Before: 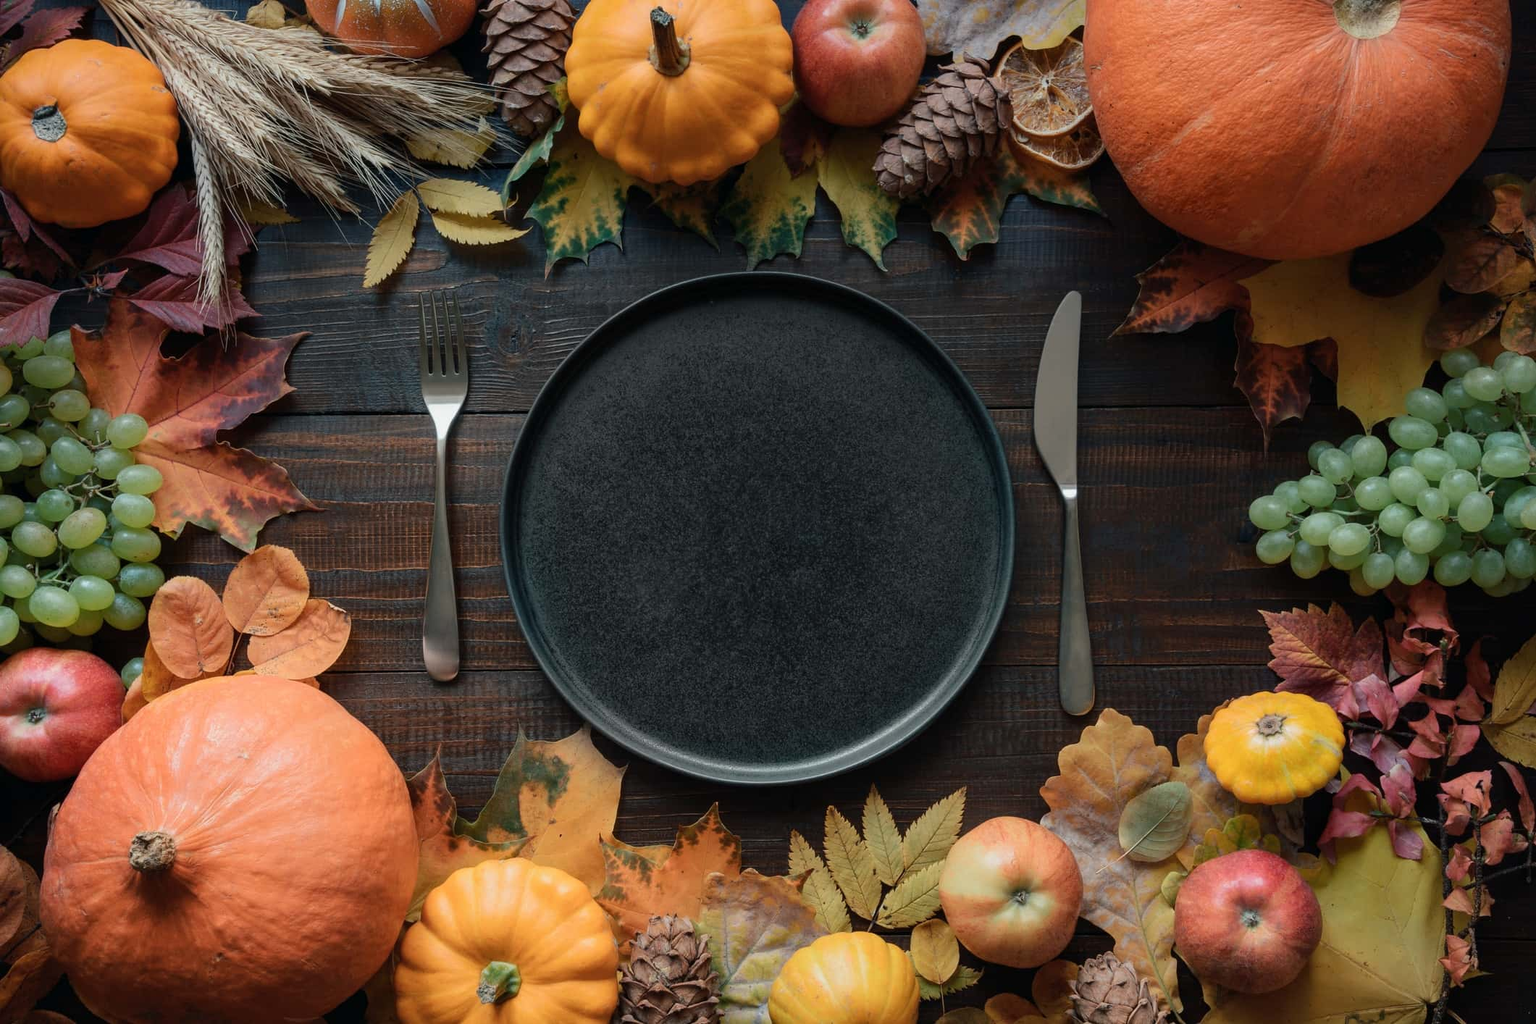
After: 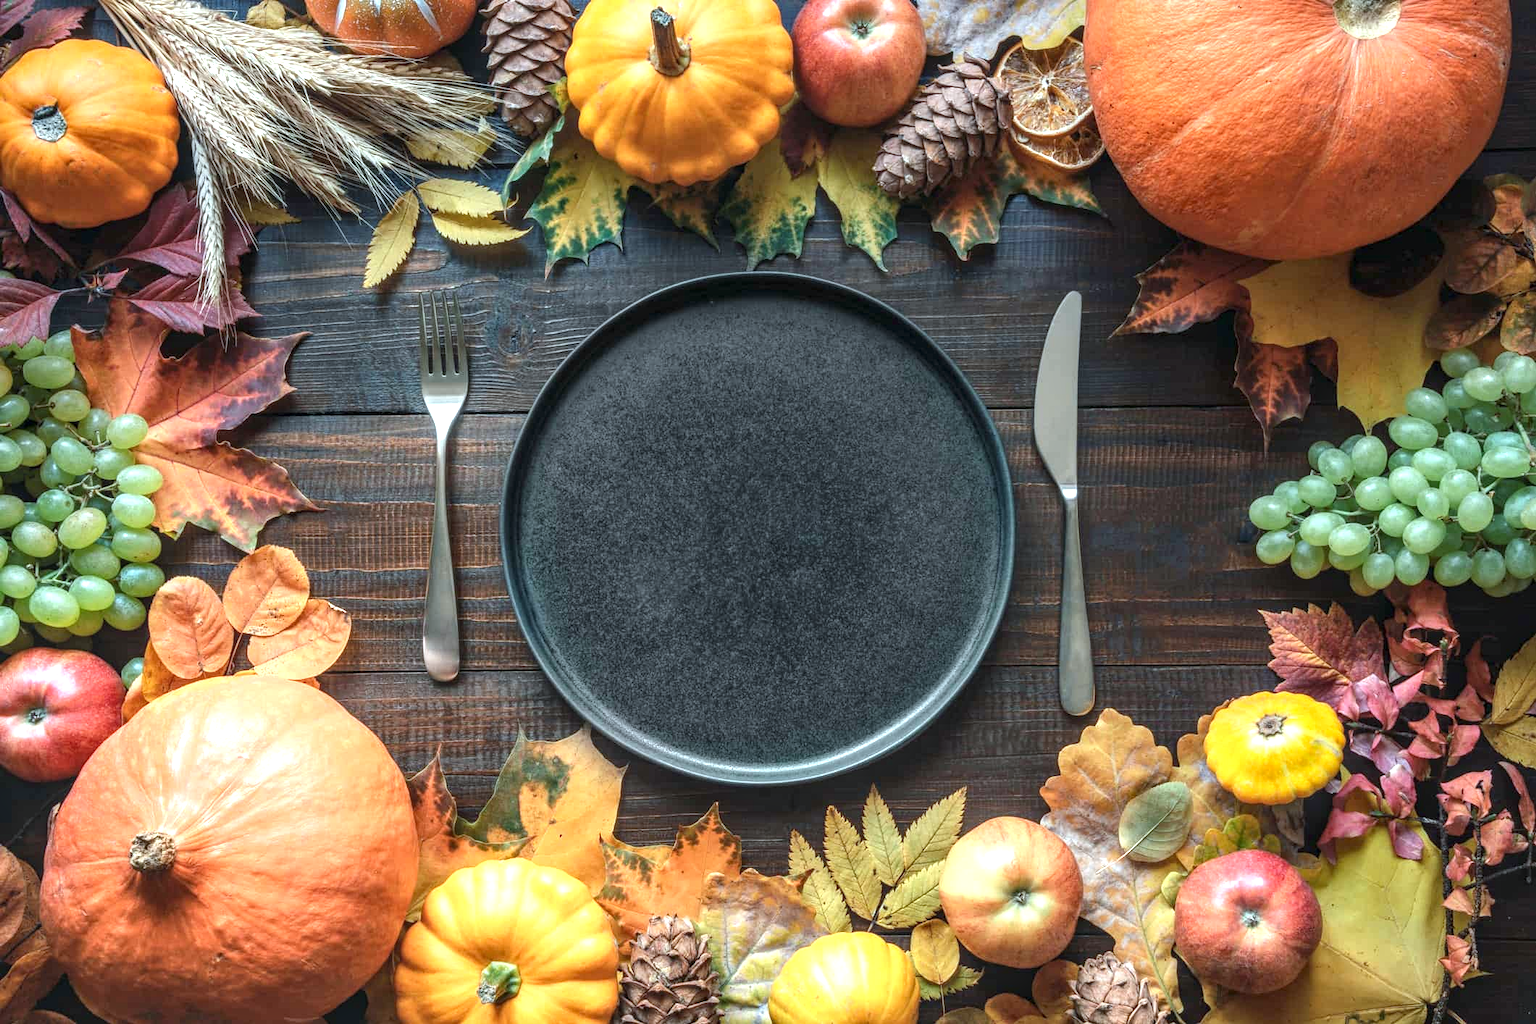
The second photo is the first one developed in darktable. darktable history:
white balance: red 0.925, blue 1.046
local contrast: highlights 0%, shadows 0%, detail 133%
exposure: black level correction 0, exposure 1.35 EV, compensate exposure bias true, compensate highlight preservation false
